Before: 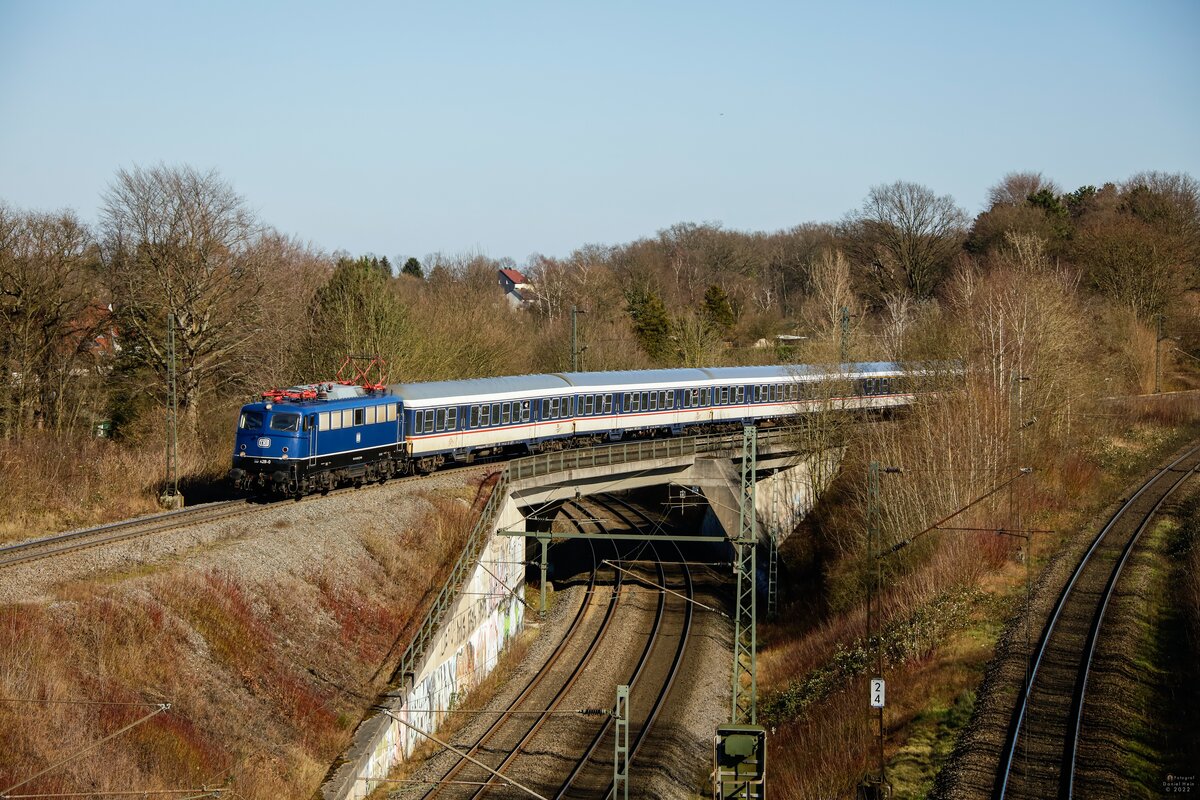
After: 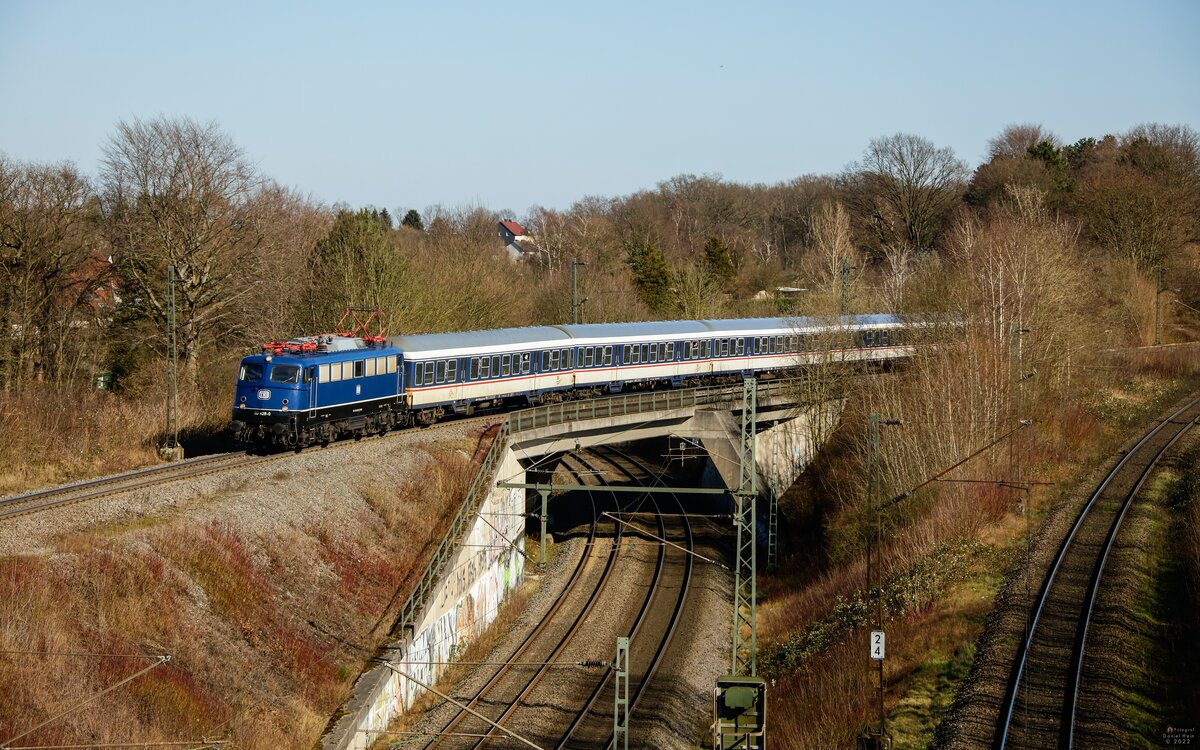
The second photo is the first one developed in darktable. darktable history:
crop and rotate: top 6.235%
